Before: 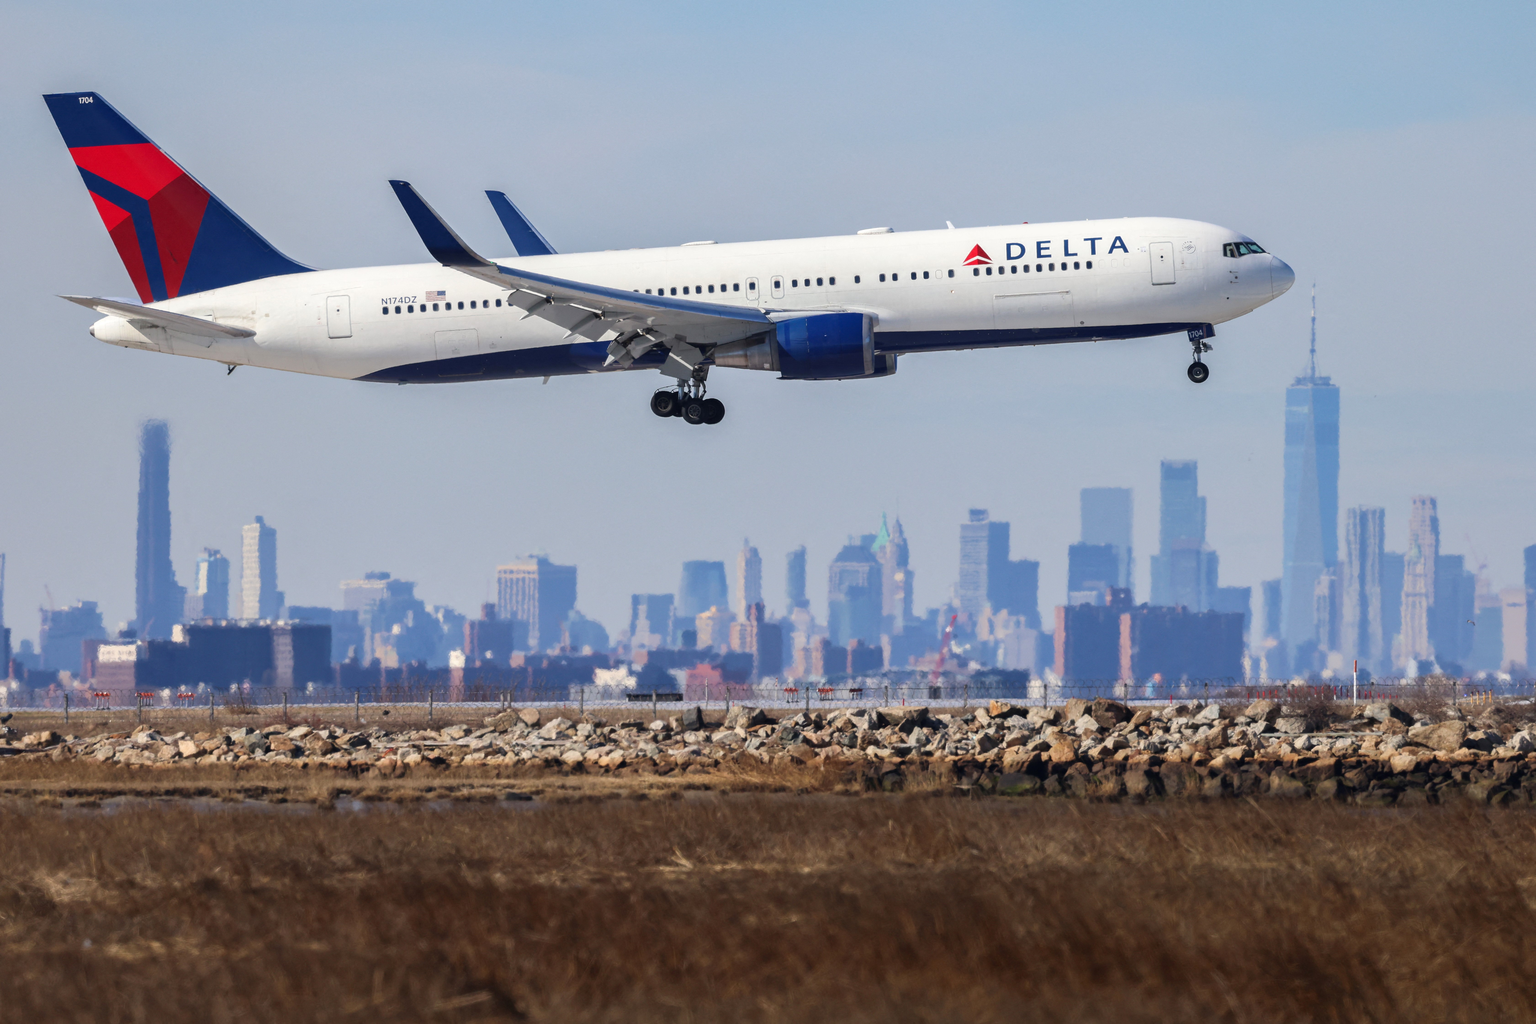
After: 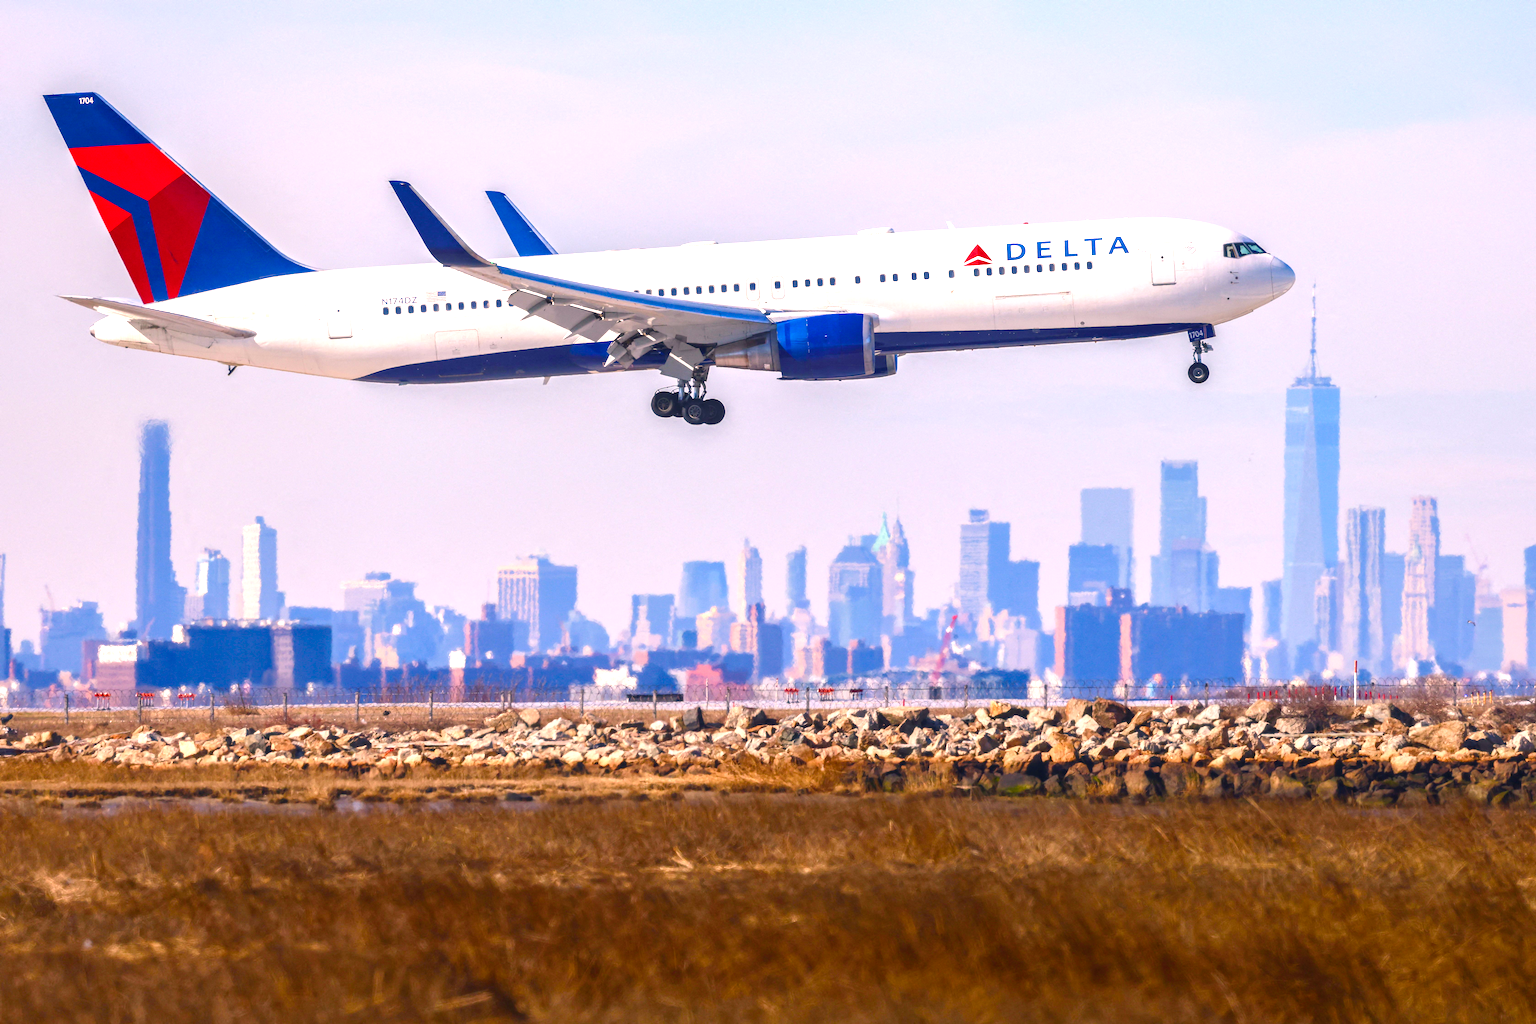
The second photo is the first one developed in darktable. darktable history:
local contrast: detail 109%
color balance rgb: power › chroma 0.306%, power › hue 23.19°, highlights gain › chroma 4.393%, highlights gain › hue 30.42°, perceptual saturation grading › global saturation 20%, perceptual saturation grading › highlights -49.129%, perceptual saturation grading › shadows 24.237%, perceptual brilliance grading › highlights 9.531%, perceptual brilliance grading › mid-tones 5.195%, global vibrance 59.57%
exposure: exposure 0.664 EV, compensate exposure bias true, compensate highlight preservation false
